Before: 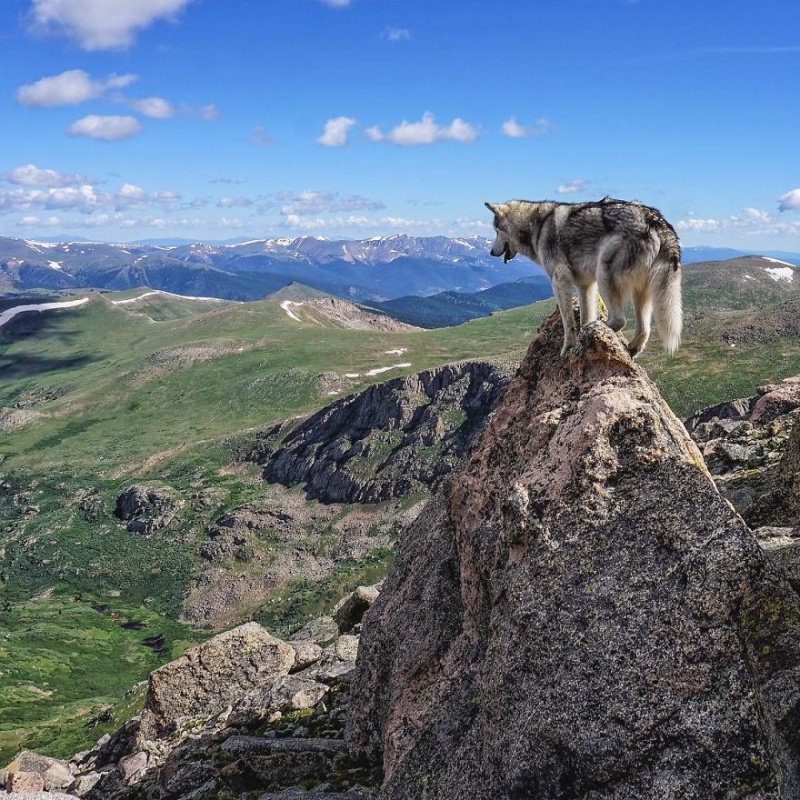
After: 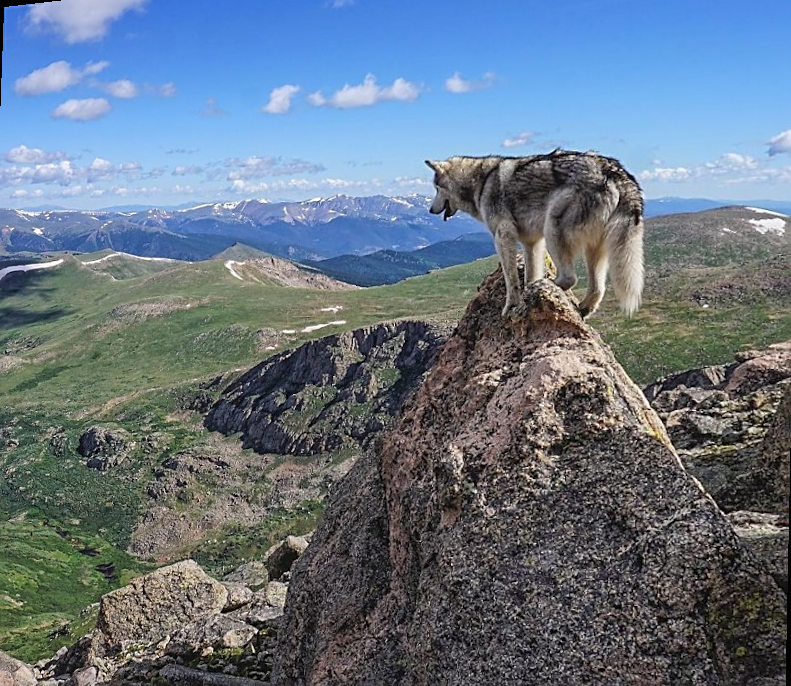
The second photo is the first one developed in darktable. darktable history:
contrast equalizer: octaves 7, y [[0.6 ×6], [0.55 ×6], [0 ×6], [0 ×6], [0 ×6]], mix -0.2
local contrast: mode bilateral grid, contrast 10, coarseness 25, detail 115%, midtone range 0.2
sharpen: on, module defaults
rotate and perspective: rotation 1.69°, lens shift (vertical) -0.023, lens shift (horizontal) -0.291, crop left 0.025, crop right 0.988, crop top 0.092, crop bottom 0.842
exposure: compensate highlight preservation false
